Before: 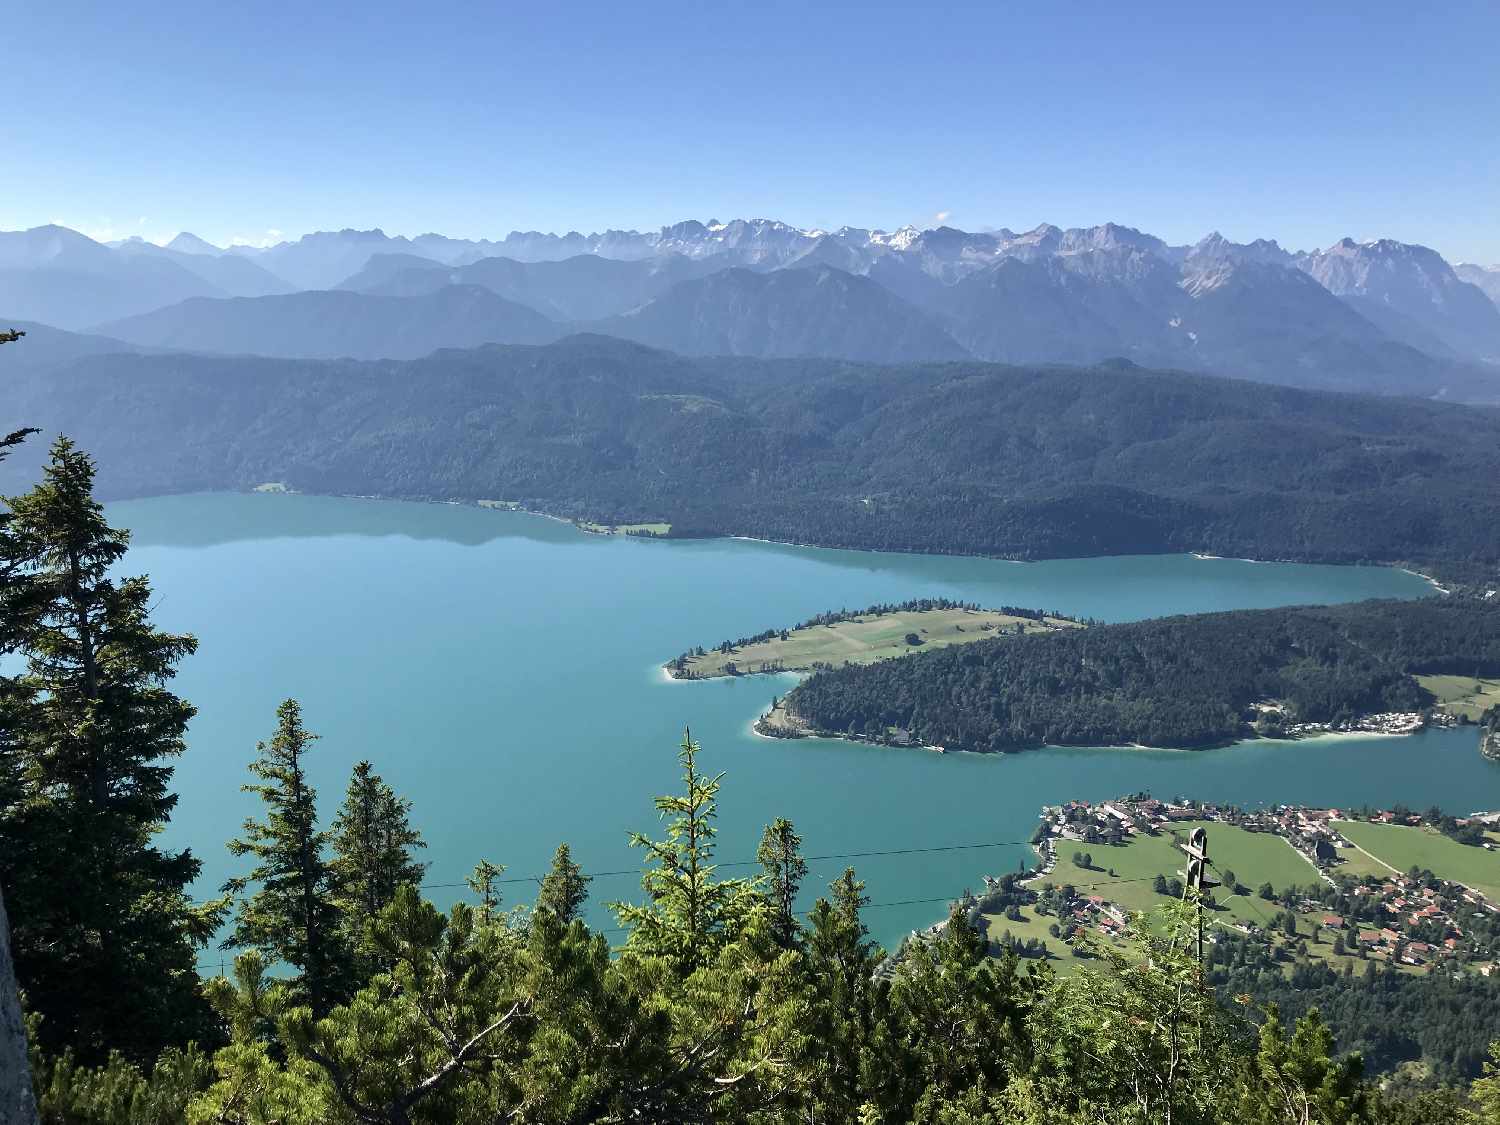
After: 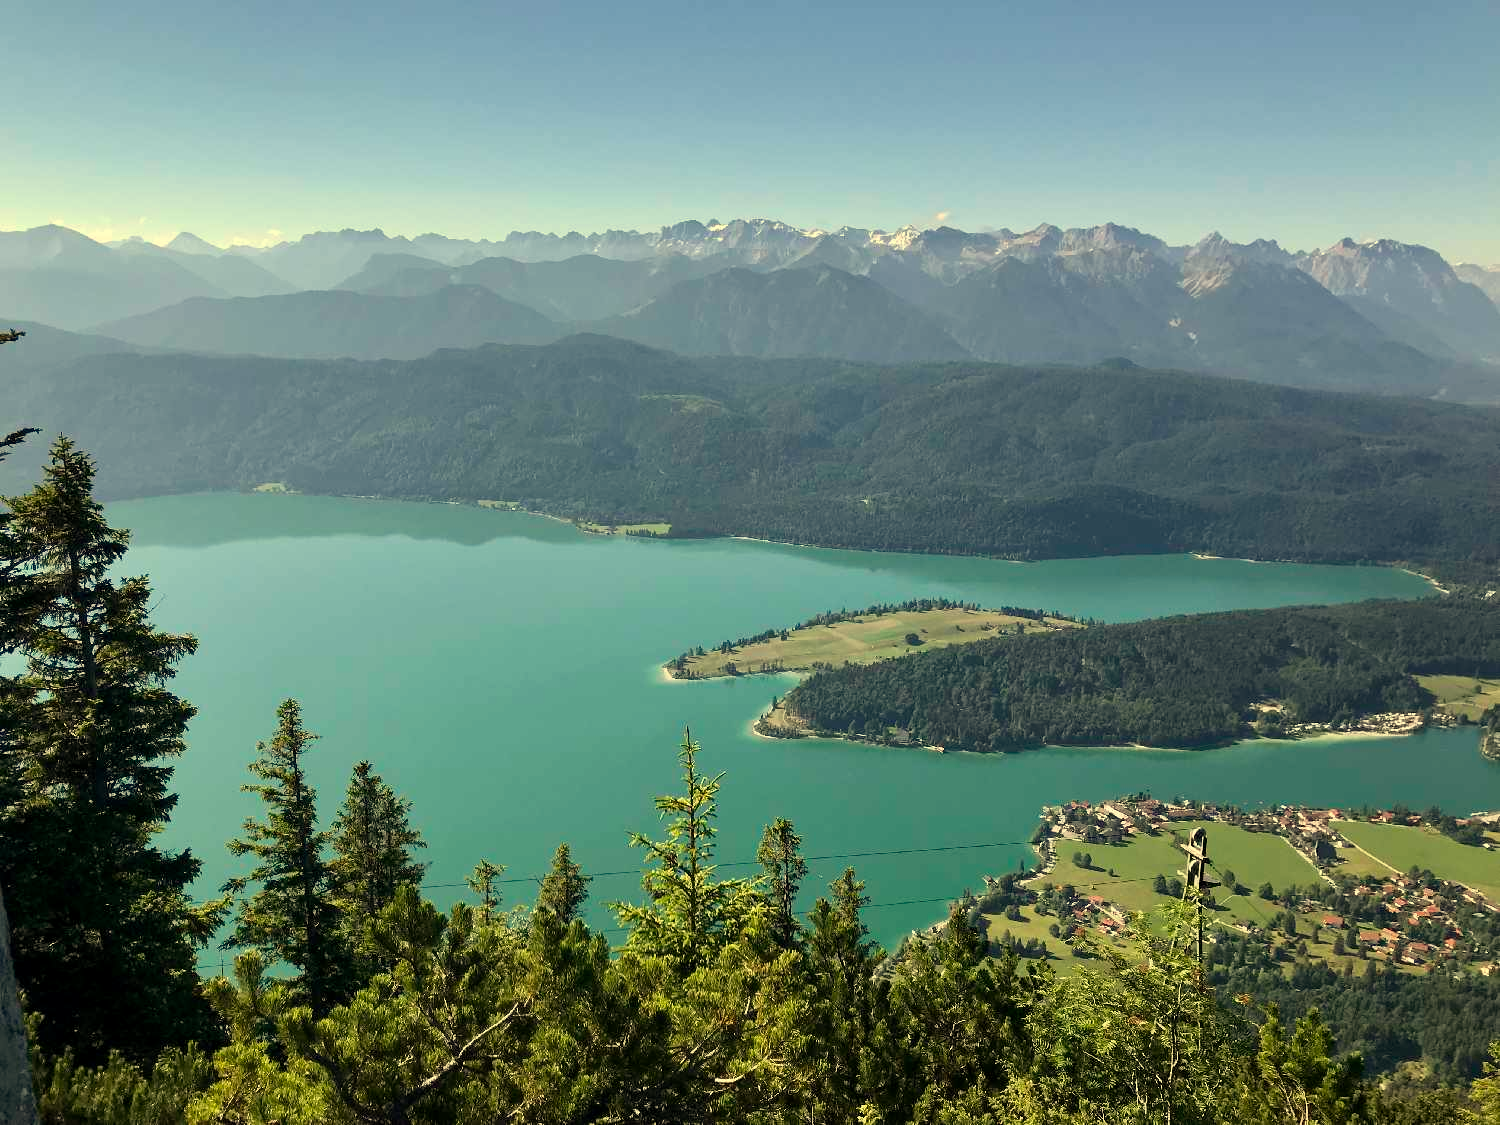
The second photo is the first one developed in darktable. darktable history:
exposure: black level correction 0.001, compensate highlight preservation false
white balance: red 1.08, blue 0.791
